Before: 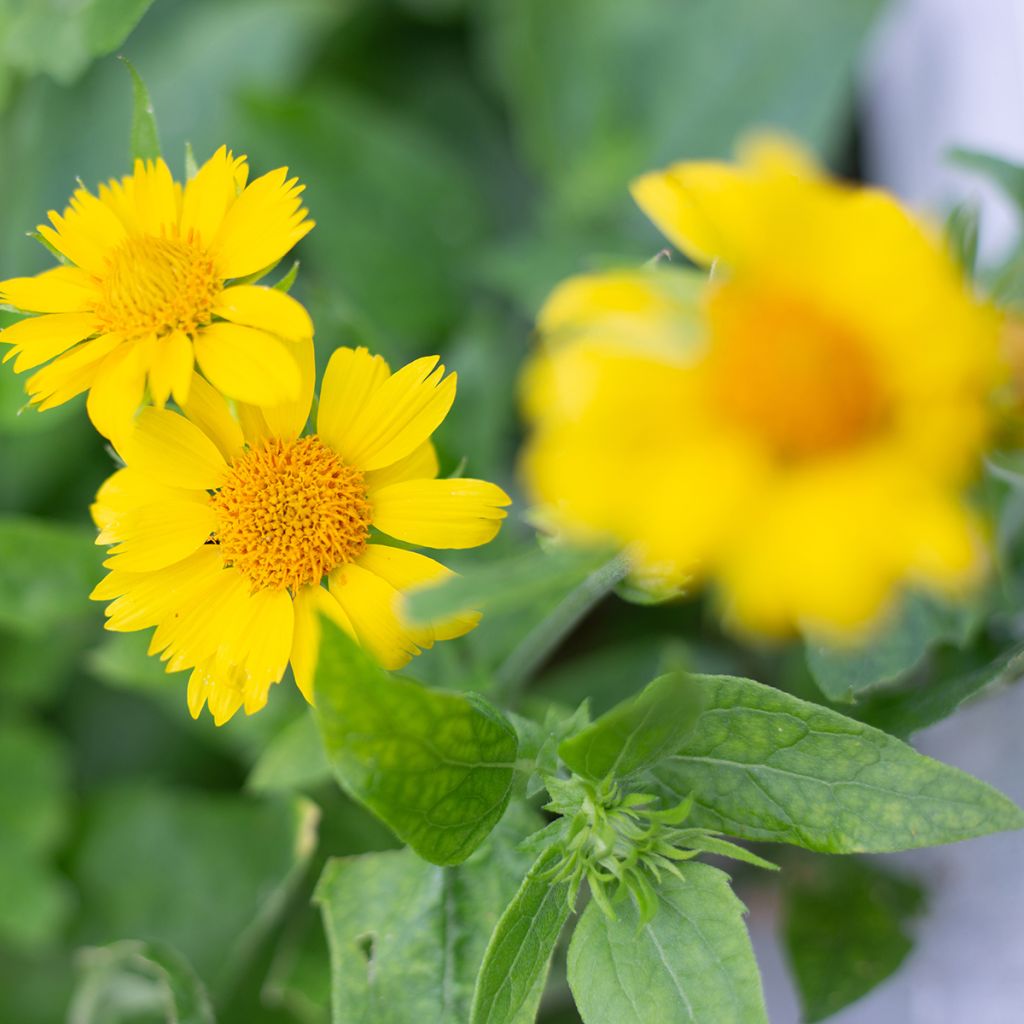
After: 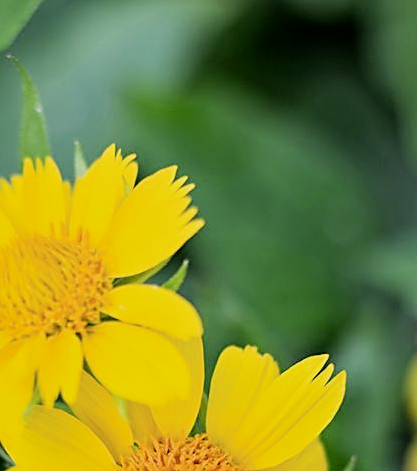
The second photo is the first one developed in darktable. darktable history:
shadows and highlights: shadows -20.55, white point adjustment -1.86, highlights -35.2
color correction: highlights a* -0.11, highlights b* -5.94, shadows a* -0.135, shadows b* -0.122
crop and rotate: left 10.852%, top 0.109%, right 48.394%, bottom 53.878%
contrast equalizer: y [[0.524, 0.538, 0.547, 0.548, 0.538, 0.524], [0.5 ×6], [0.5 ×6], [0 ×6], [0 ×6]]
sharpen: on, module defaults
filmic rgb: middle gray luminance 10.02%, black relative exposure -8.64 EV, white relative exposure 3.3 EV, target black luminance 0%, hardness 5.2, latitude 44.59%, contrast 1.302, highlights saturation mix 4.93%, shadows ↔ highlights balance 24.16%
exposure: exposure -0.04 EV, compensate highlight preservation false
